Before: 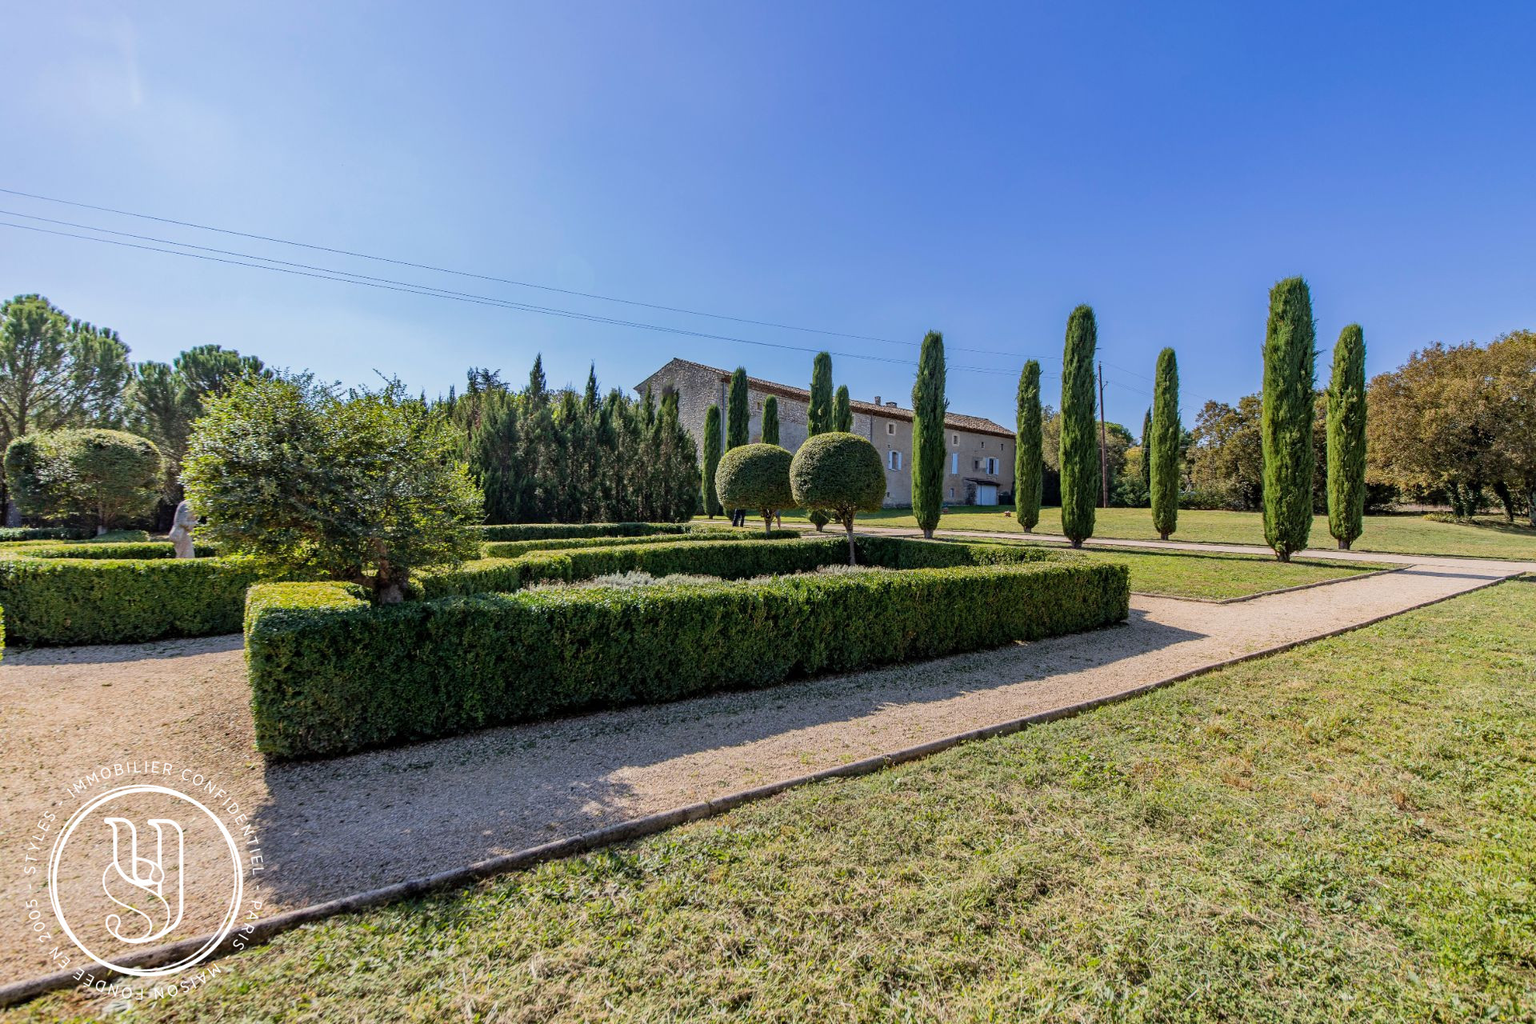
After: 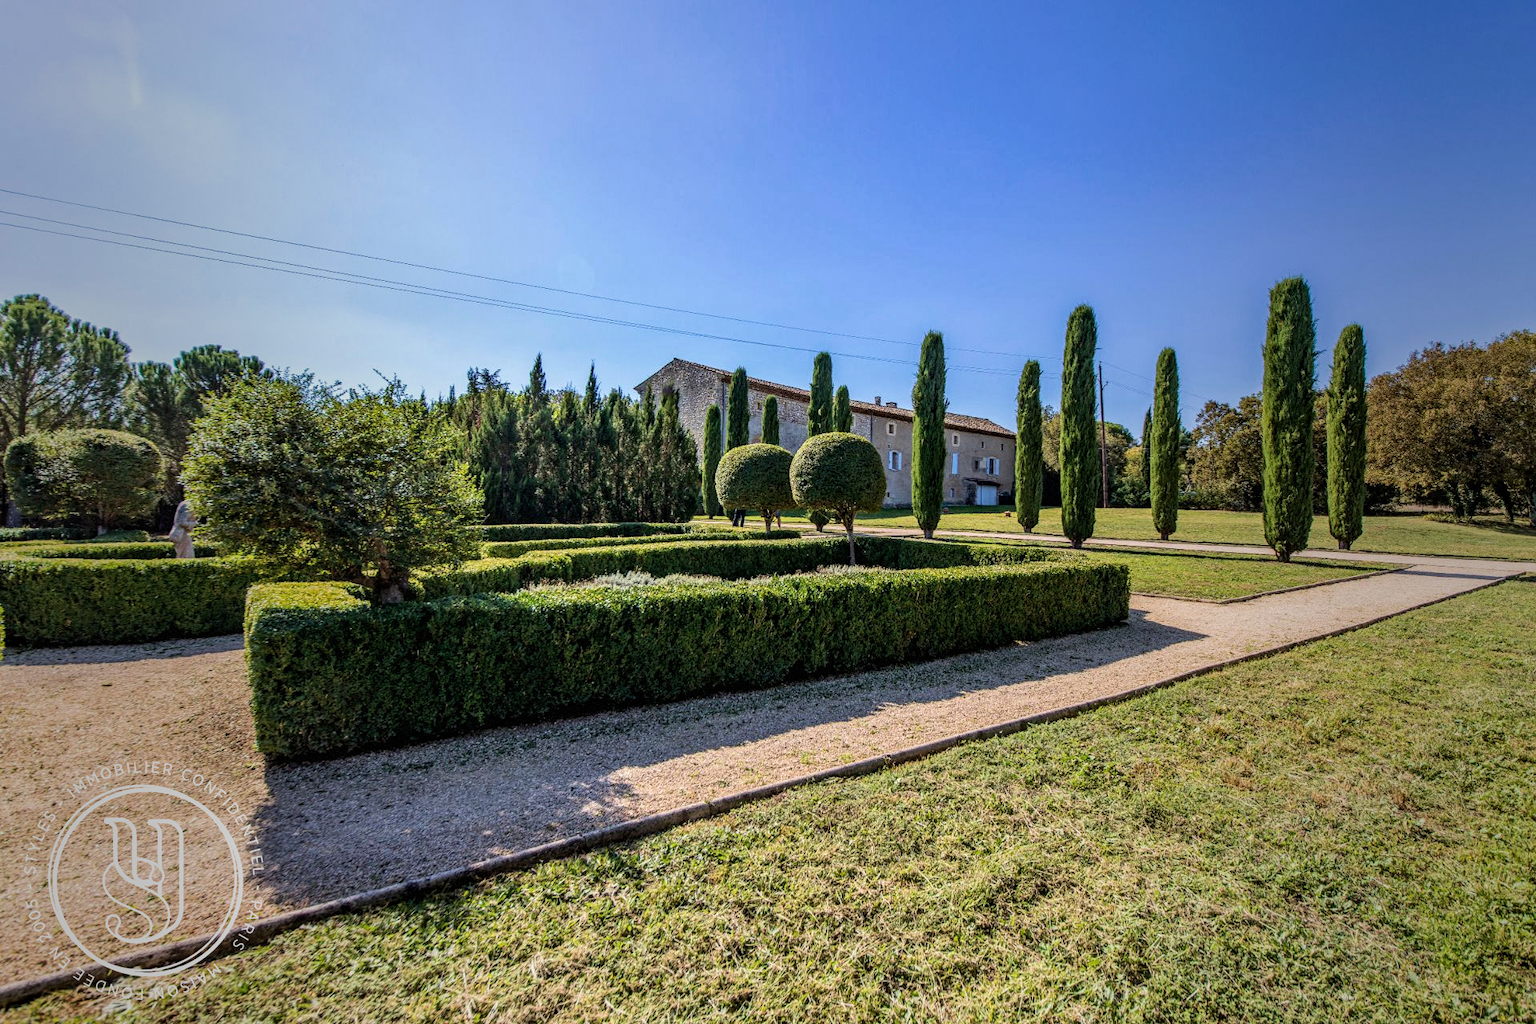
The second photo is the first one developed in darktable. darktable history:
tone equalizer: -8 EV -0.448 EV, -7 EV -0.356 EV, -6 EV -0.343 EV, -5 EV -0.225 EV, -3 EV 0.204 EV, -2 EV 0.329 EV, -1 EV 0.383 EV, +0 EV 0.415 EV, edges refinement/feathering 500, mask exposure compensation -1.57 EV, preserve details no
velvia: on, module defaults
local contrast: on, module defaults
vignetting: fall-off start 18.15%, fall-off radius 137.01%, saturation -0.026, width/height ratio 0.616, shape 0.579, dithering 8-bit output, unbound false
